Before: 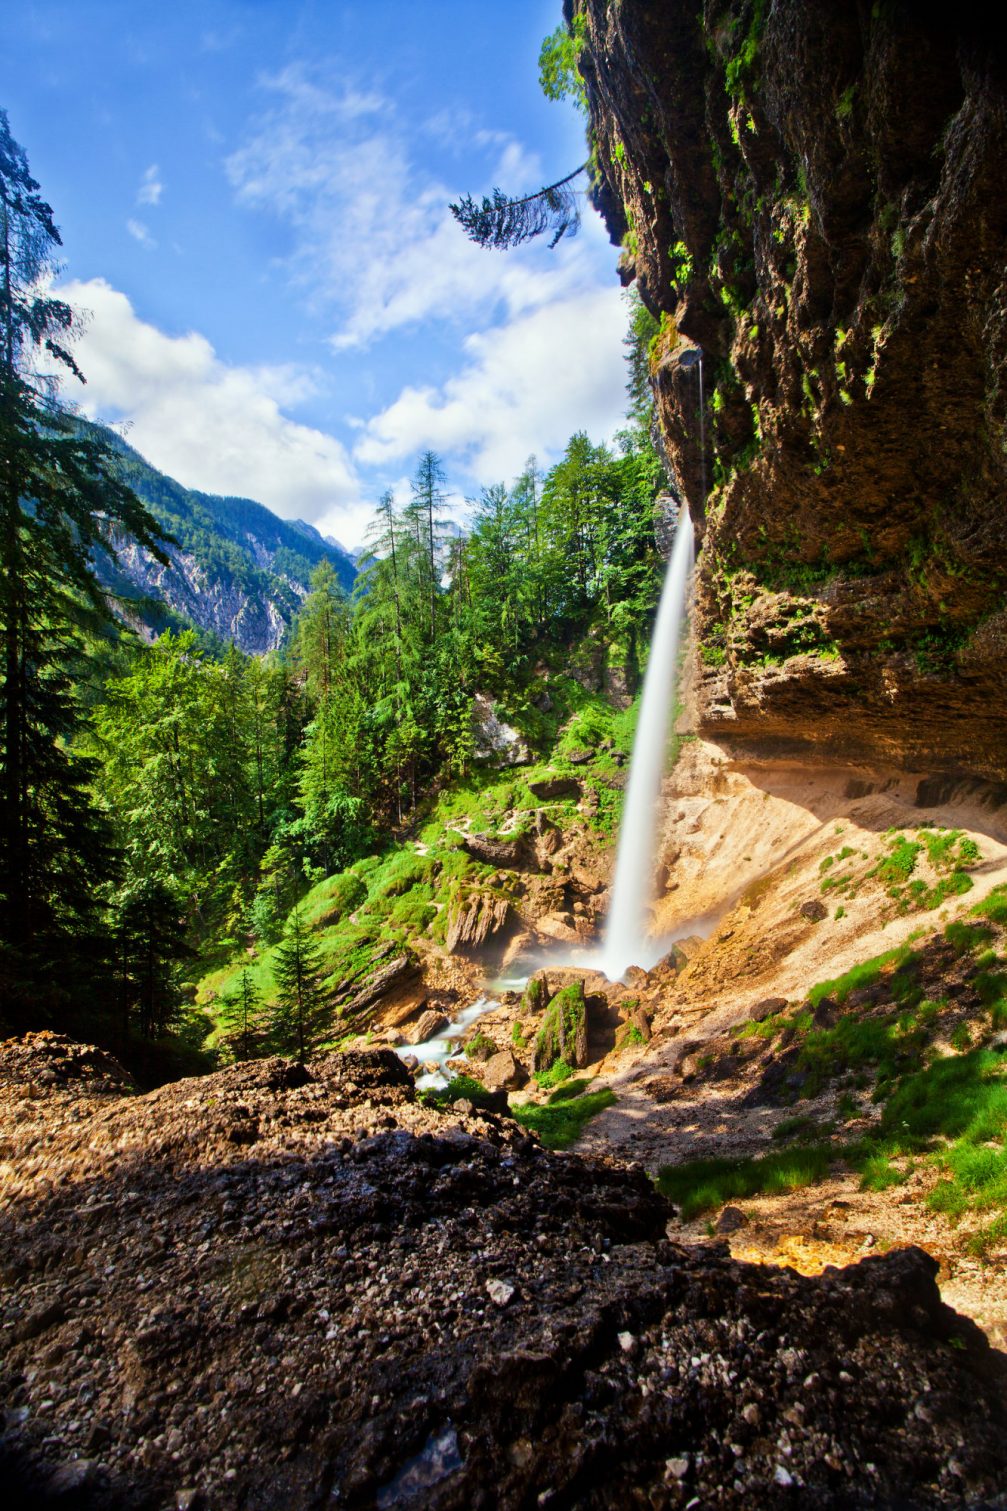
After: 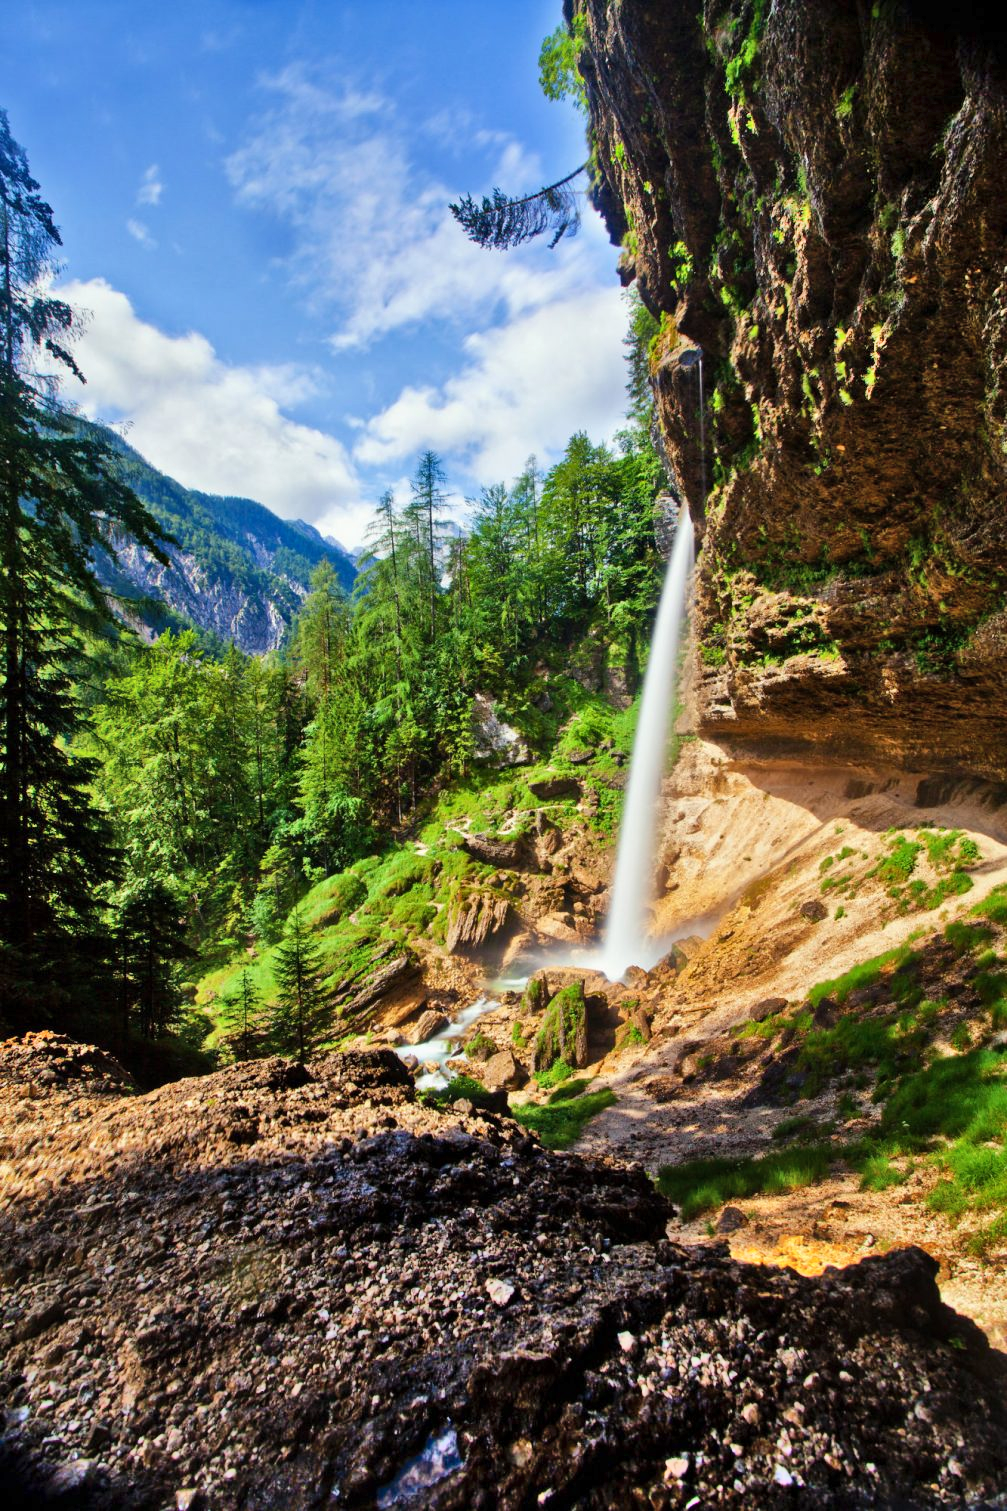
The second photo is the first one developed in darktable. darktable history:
shadows and highlights: shadows 60.6, soften with gaussian
